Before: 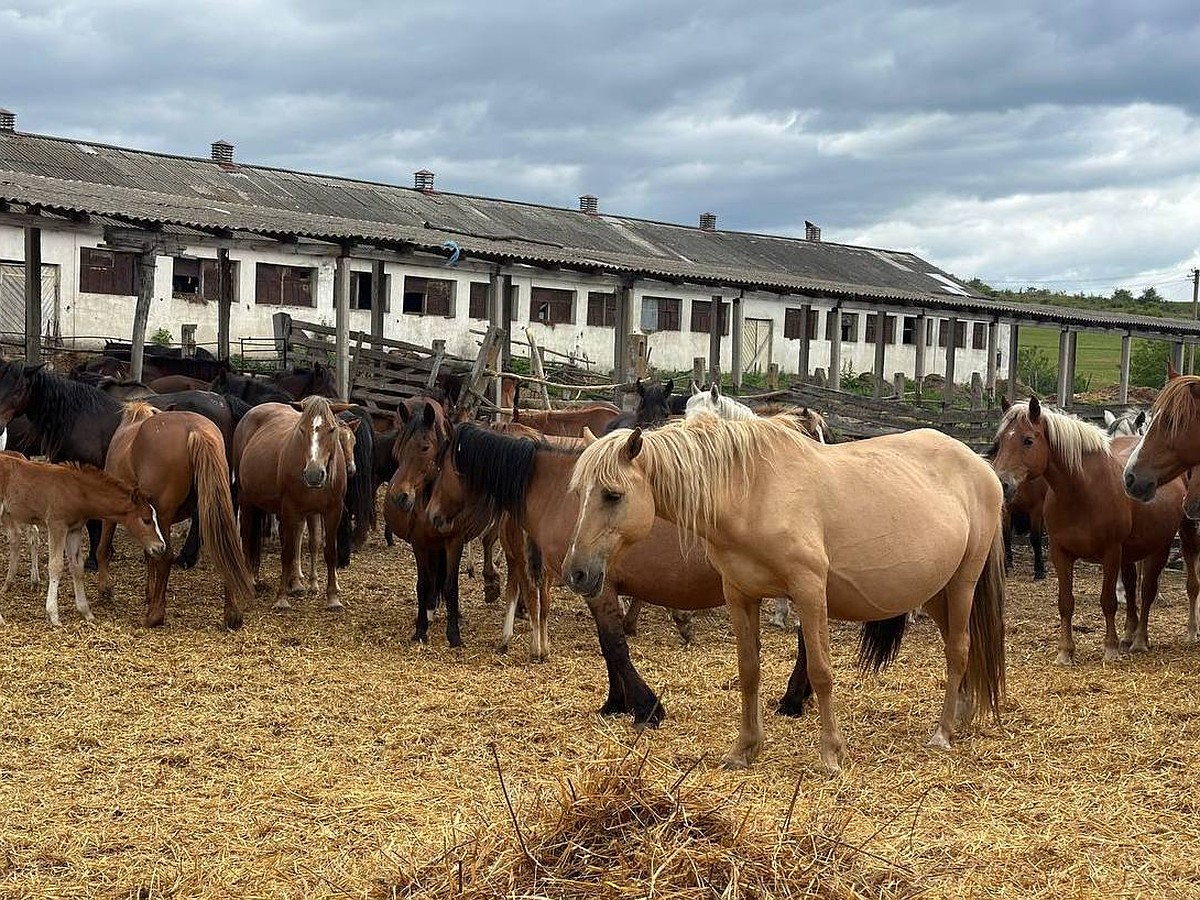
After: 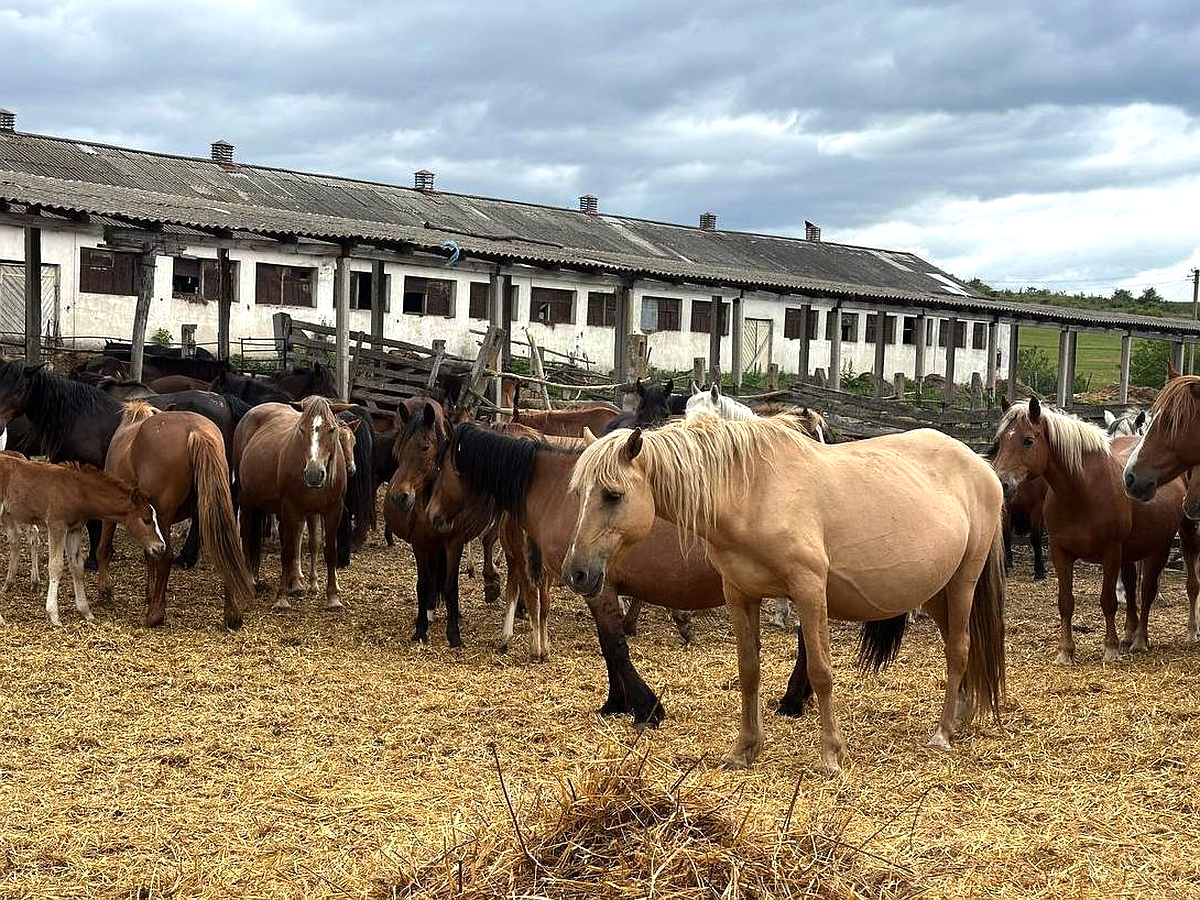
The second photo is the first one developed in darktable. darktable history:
tone equalizer: -8 EV -0.405 EV, -7 EV -0.418 EV, -6 EV -0.302 EV, -5 EV -0.183 EV, -3 EV 0.211 EV, -2 EV 0.308 EV, -1 EV 0.37 EV, +0 EV 0.399 EV, edges refinement/feathering 500, mask exposure compensation -1.57 EV, preserve details no
